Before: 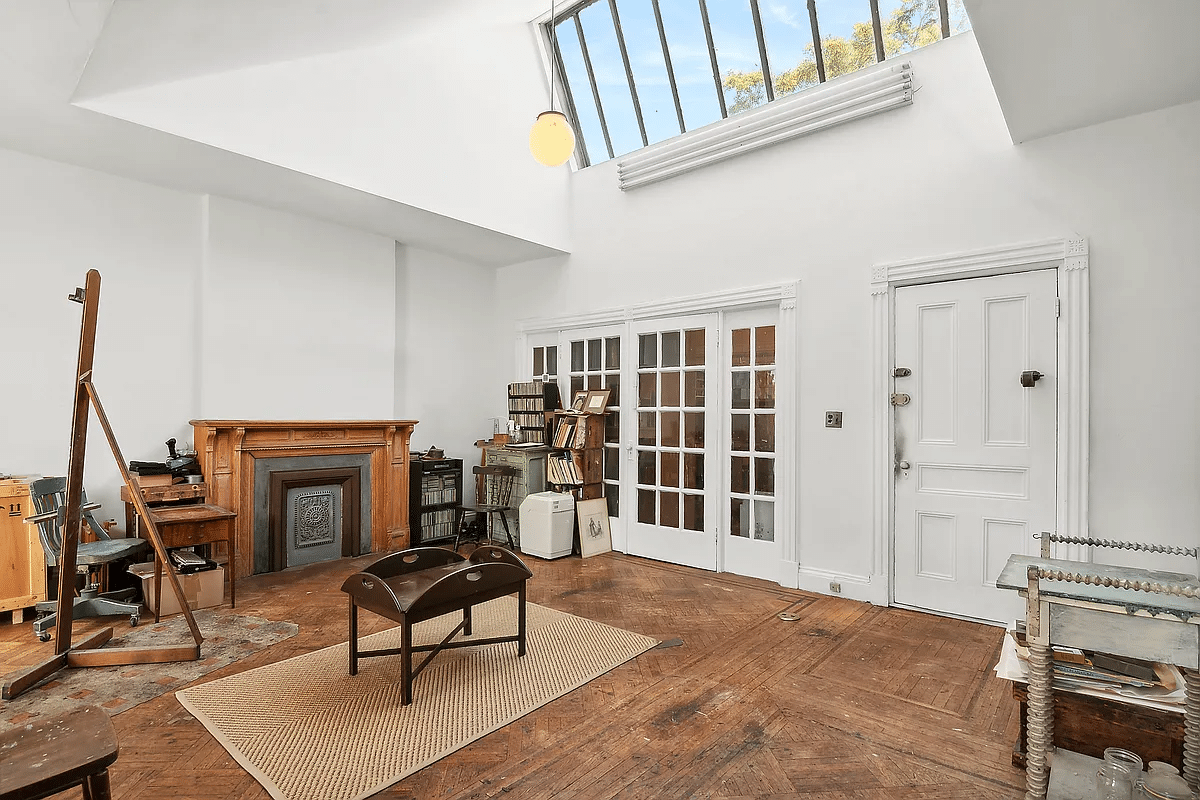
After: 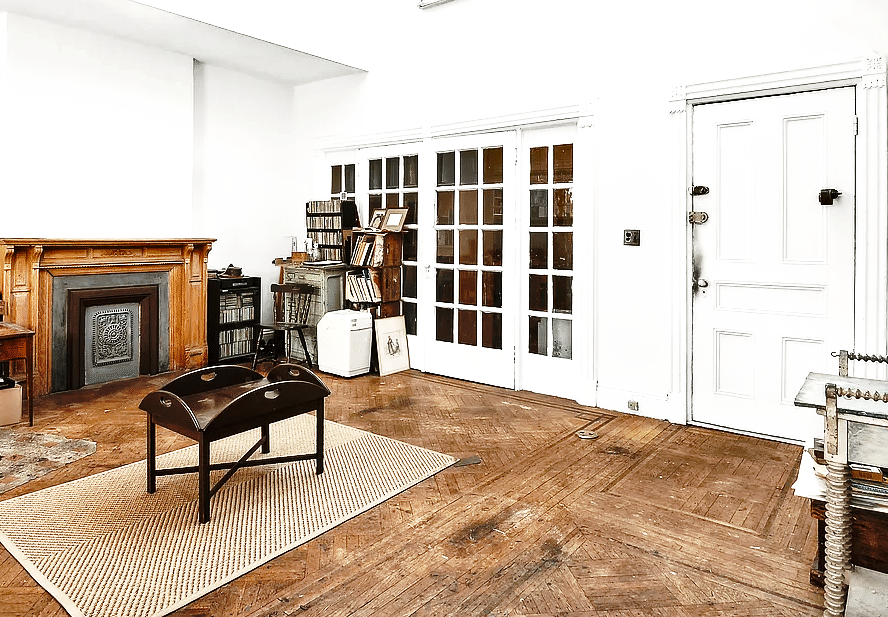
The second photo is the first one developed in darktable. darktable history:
shadows and highlights: soften with gaussian
crop: left 16.871%, top 22.857%, right 9.116%
tone curve: curves: ch0 [(0, 0) (0.568, 0.517) (0.8, 0.717) (1, 1)]
tone equalizer: -8 EV -0.75 EV, -7 EV -0.7 EV, -6 EV -0.6 EV, -5 EV -0.4 EV, -3 EV 0.4 EV, -2 EV 0.6 EV, -1 EV 0.7 EV, +0 EV 0.75 EV, edges refinement/feathering 500, mask exposure compensation -1.57 EV, preserve details no
base curve: curves: ch0 [(0, 0) (0.036, 0.037) (0.121, 0.228) (0.46, 0.76) (0.859, 0.983) (1, 1)], preserve colors none
